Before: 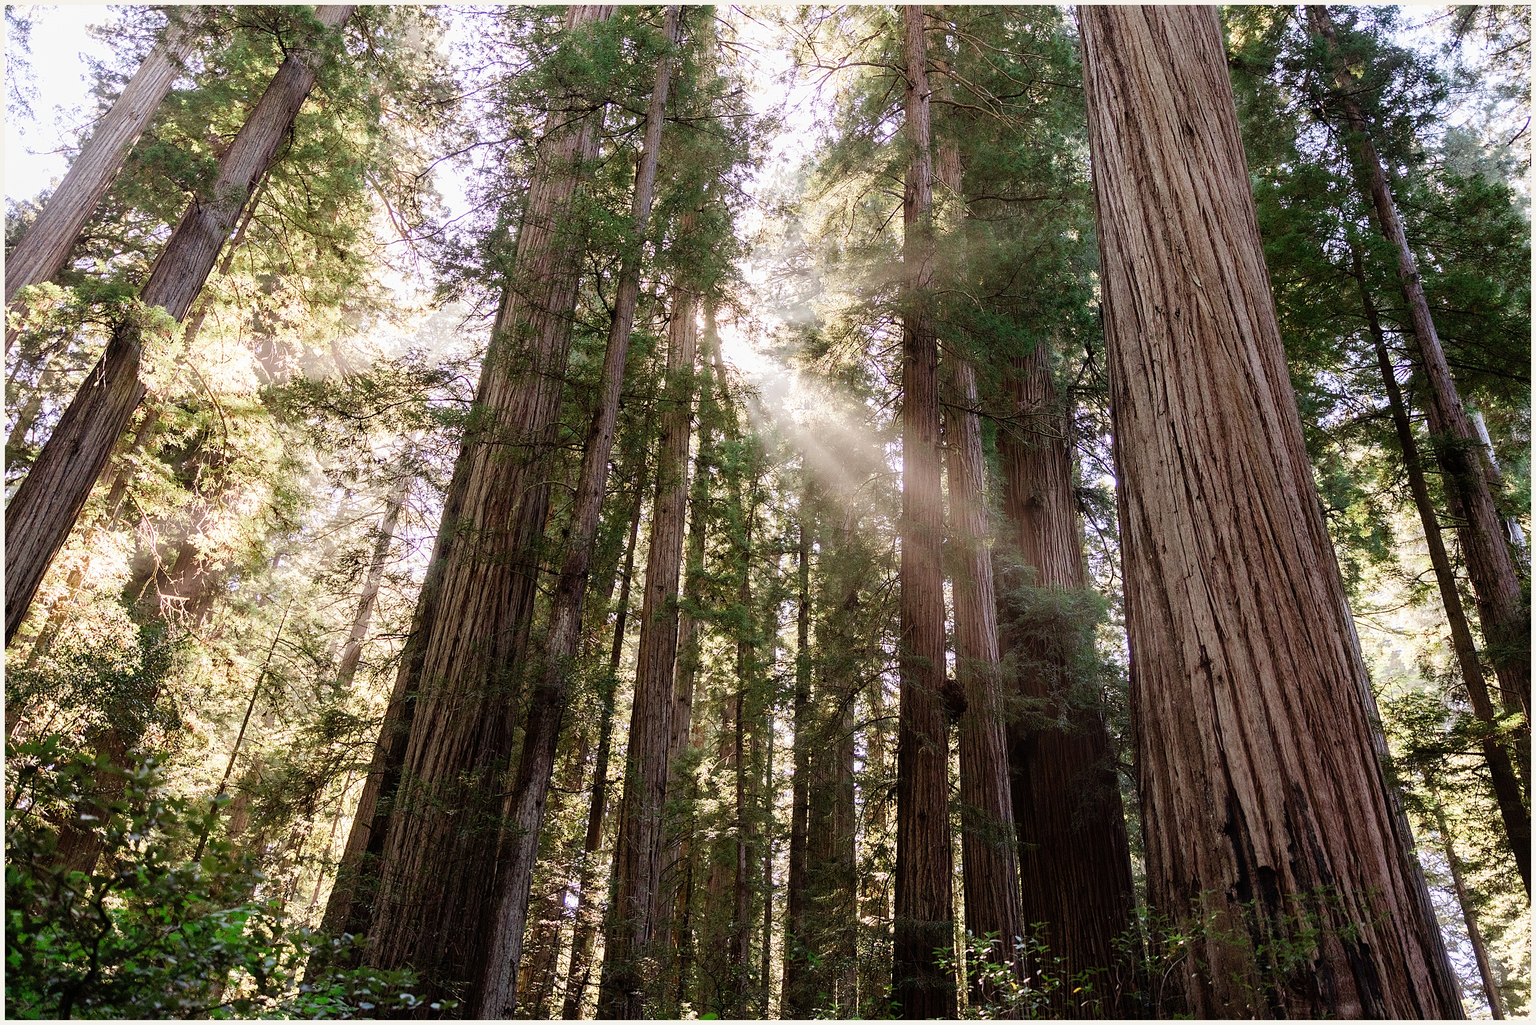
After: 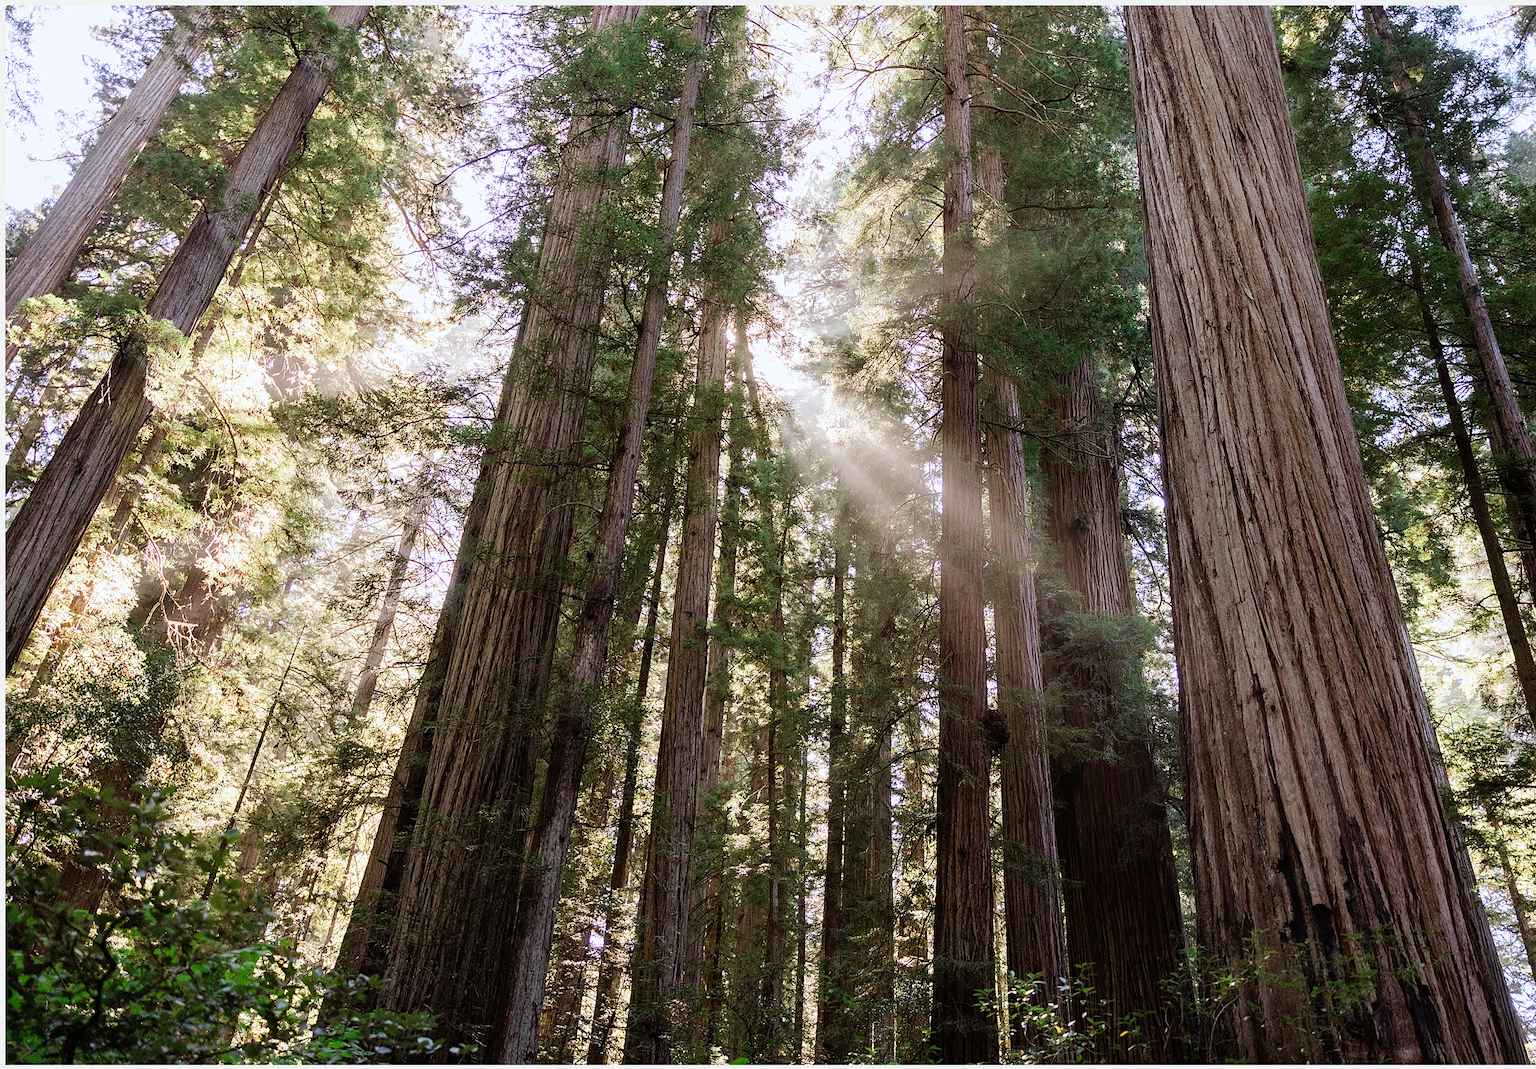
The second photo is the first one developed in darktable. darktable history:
crop: right 4.126%, bottom 0.031%
white balance: red 0.98, blue 1.034
